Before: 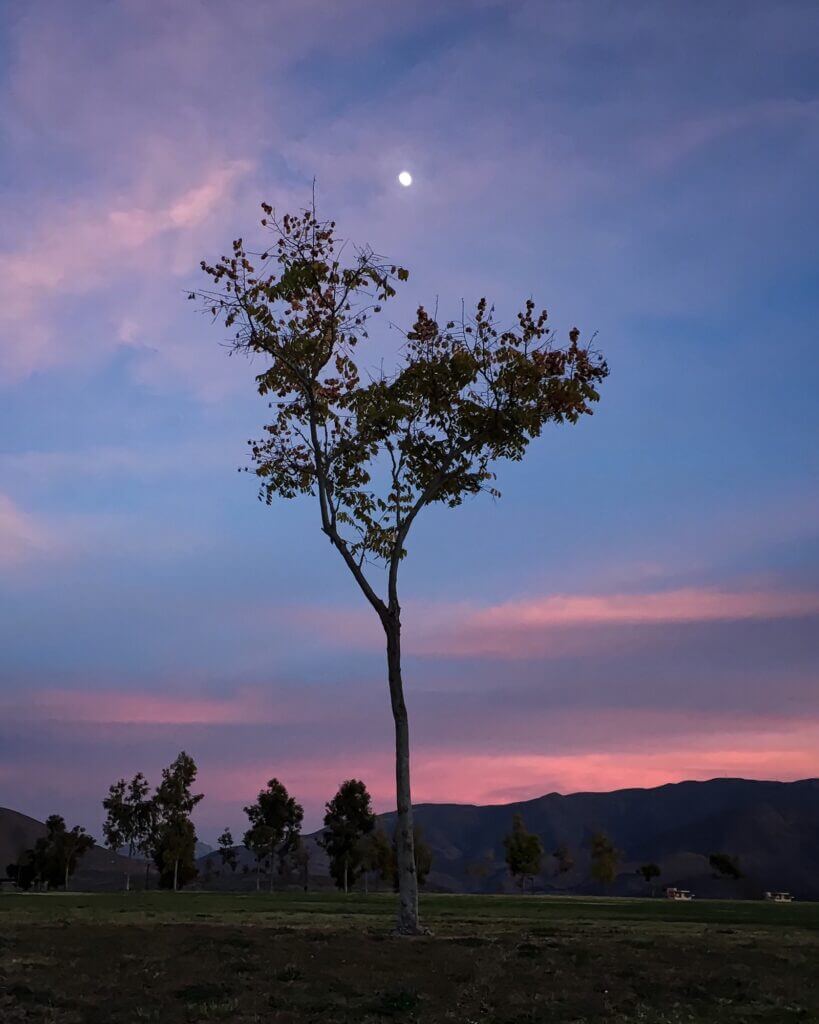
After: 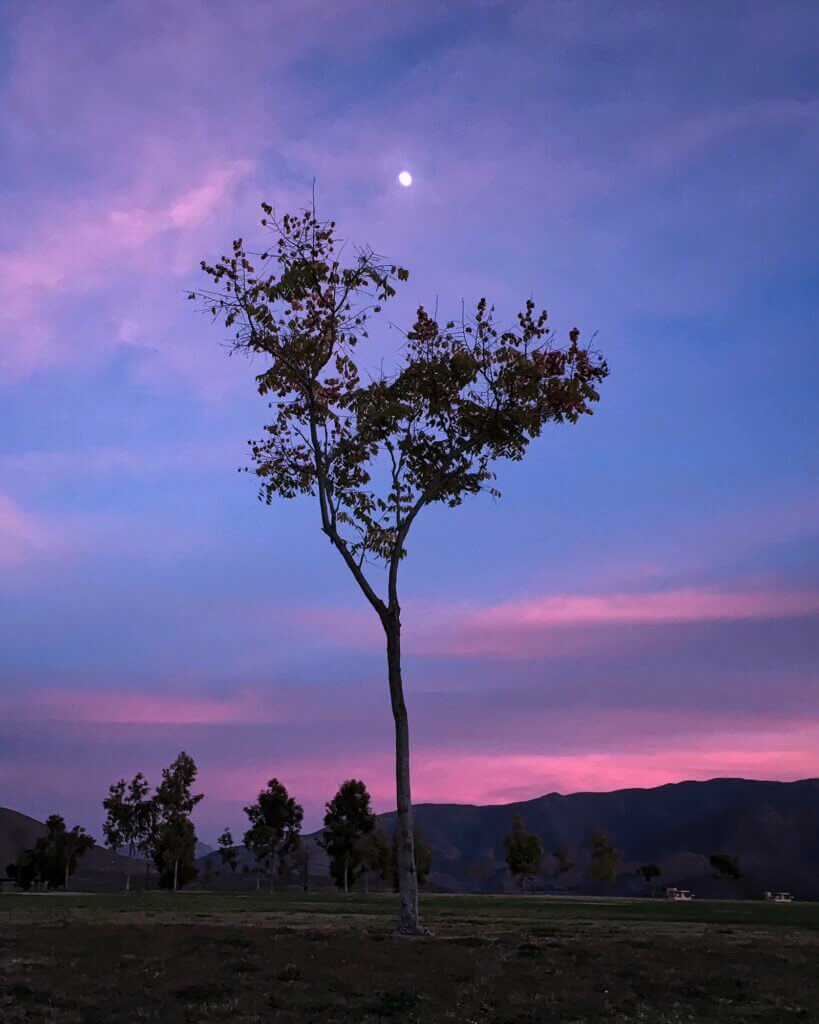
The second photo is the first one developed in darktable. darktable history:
color correction: highlights a* 15.09, highlights b* -25.86
